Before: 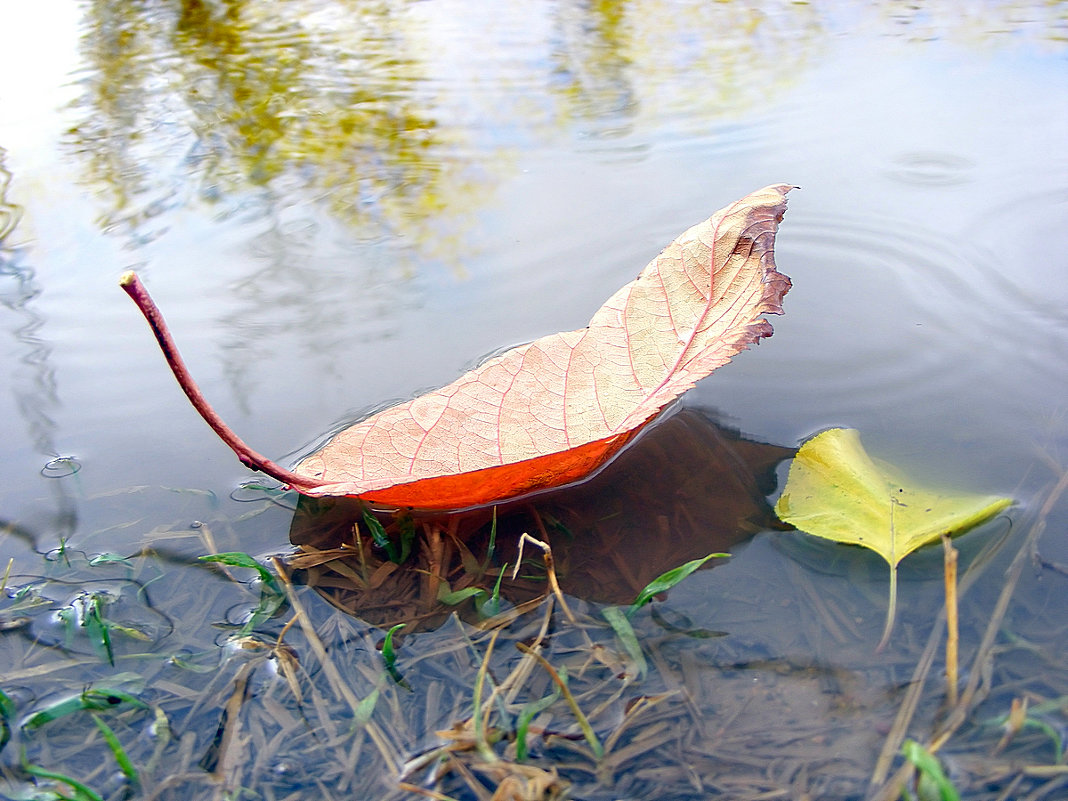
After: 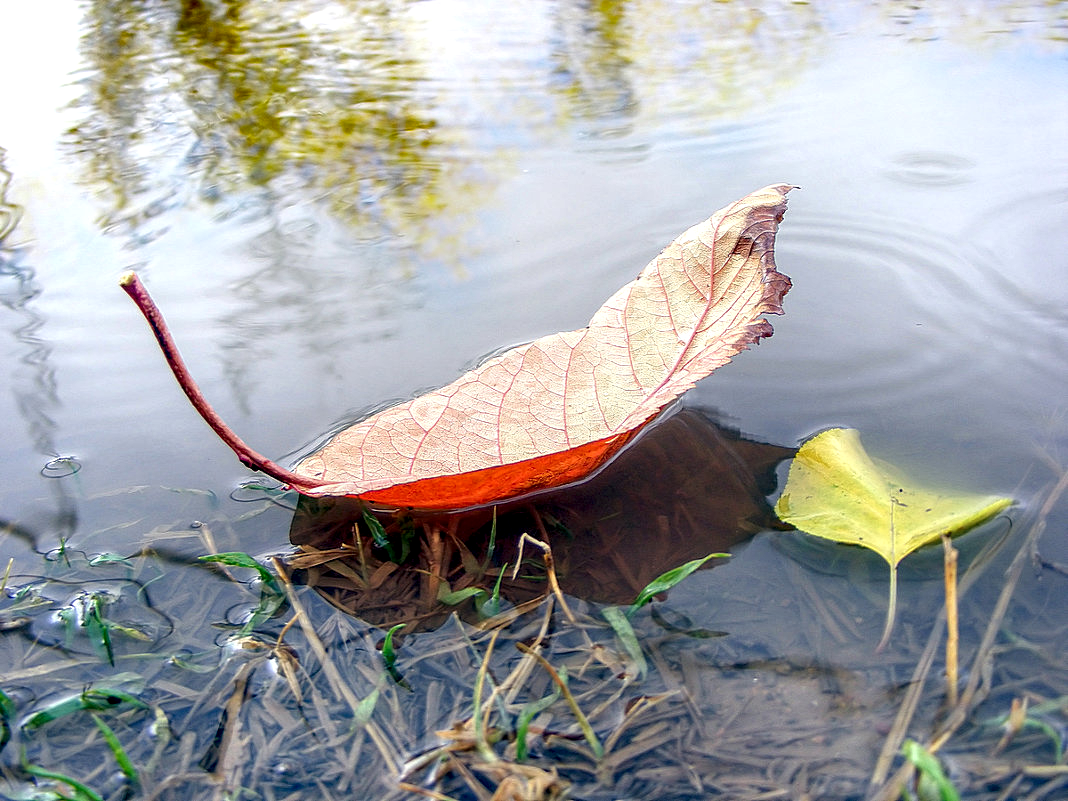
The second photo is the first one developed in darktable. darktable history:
local contrast: highlights 59%, detail 145%
